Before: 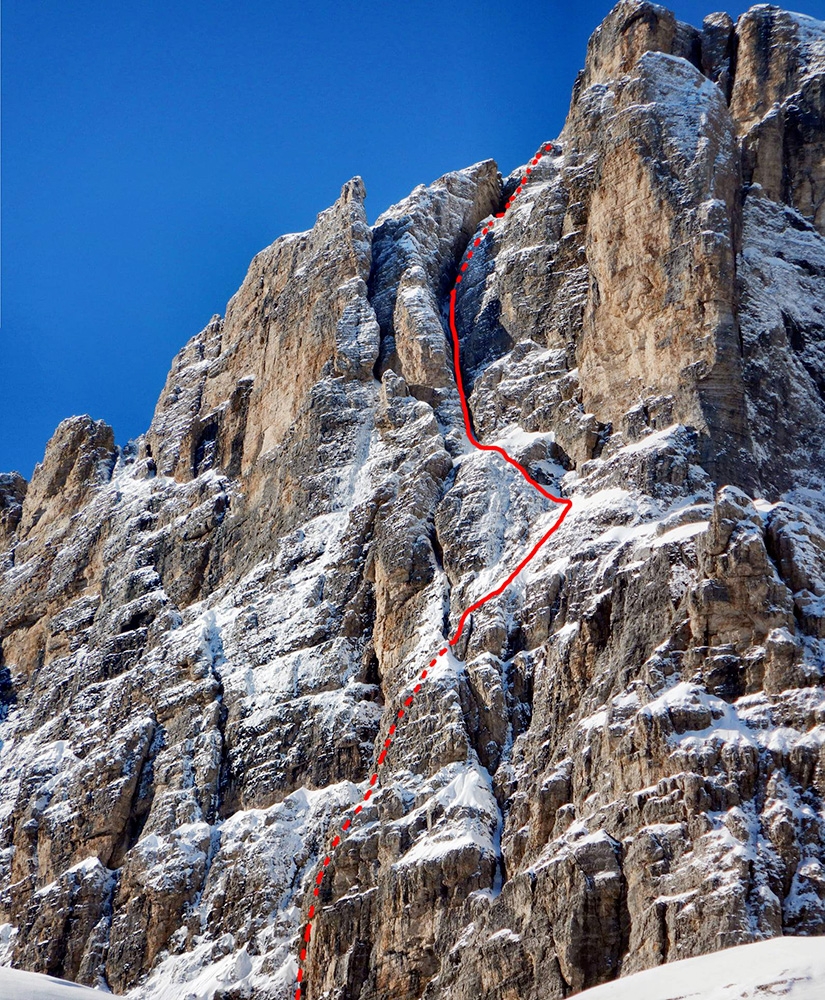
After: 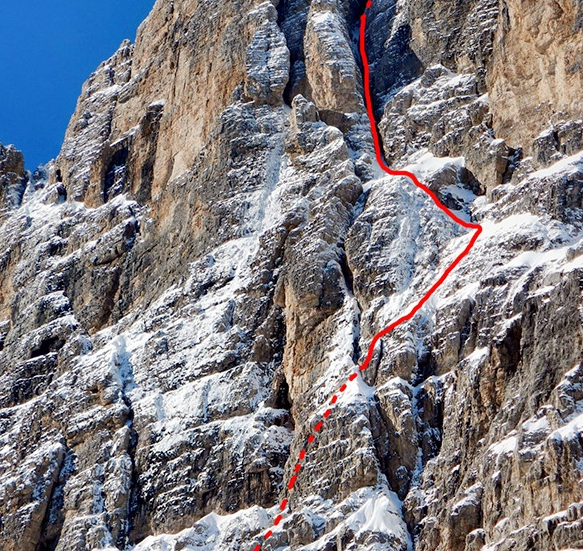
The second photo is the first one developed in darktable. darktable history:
crop: left 10.955%, top 27.572%, right 18.289%, bottom 17.25%
